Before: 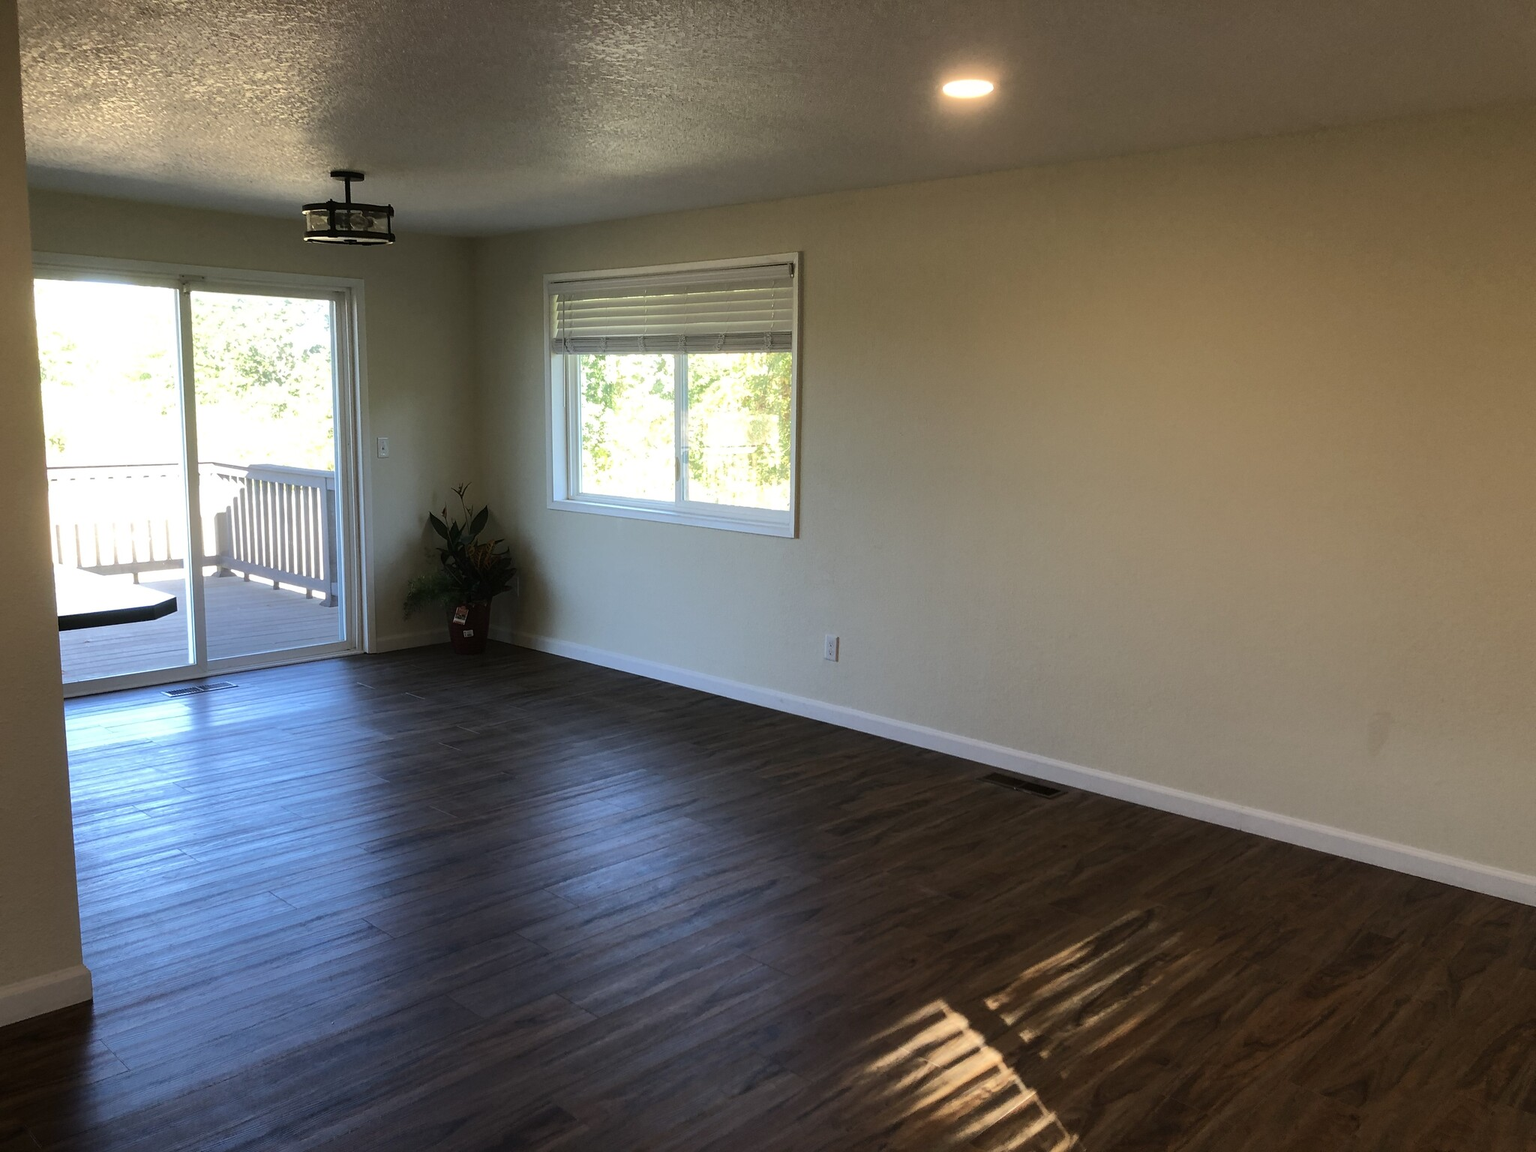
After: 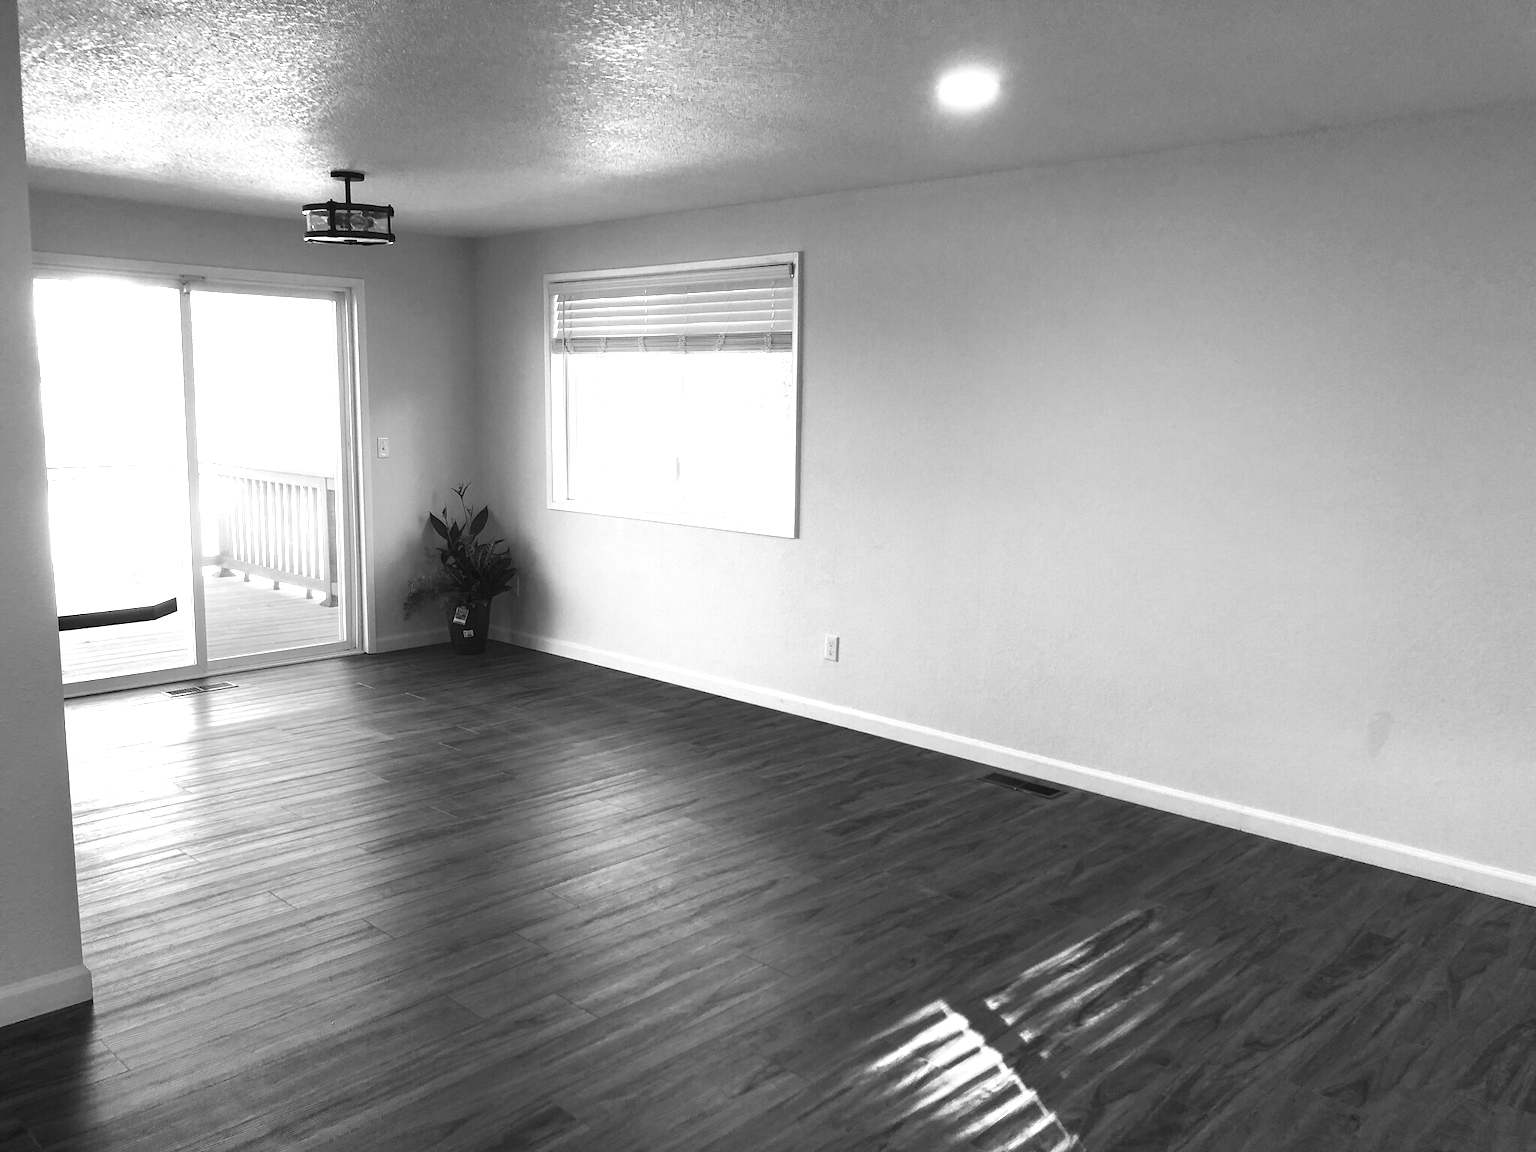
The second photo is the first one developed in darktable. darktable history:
exposure: black level correction 0, exposure 1.5 EV, compensate exposure bias true, compensate highlight preservation false
monochrome: a -11.7, b 1.62, size 0.5, highlights 0.38
